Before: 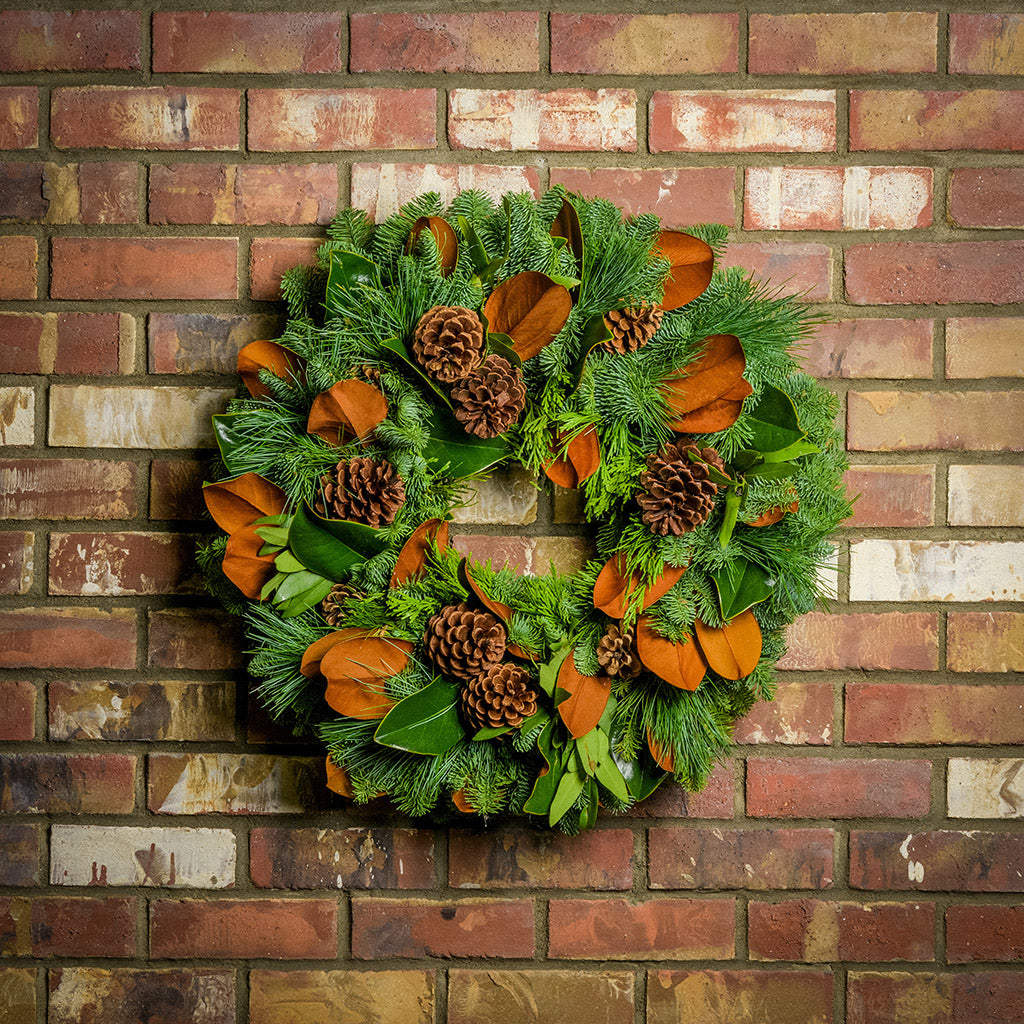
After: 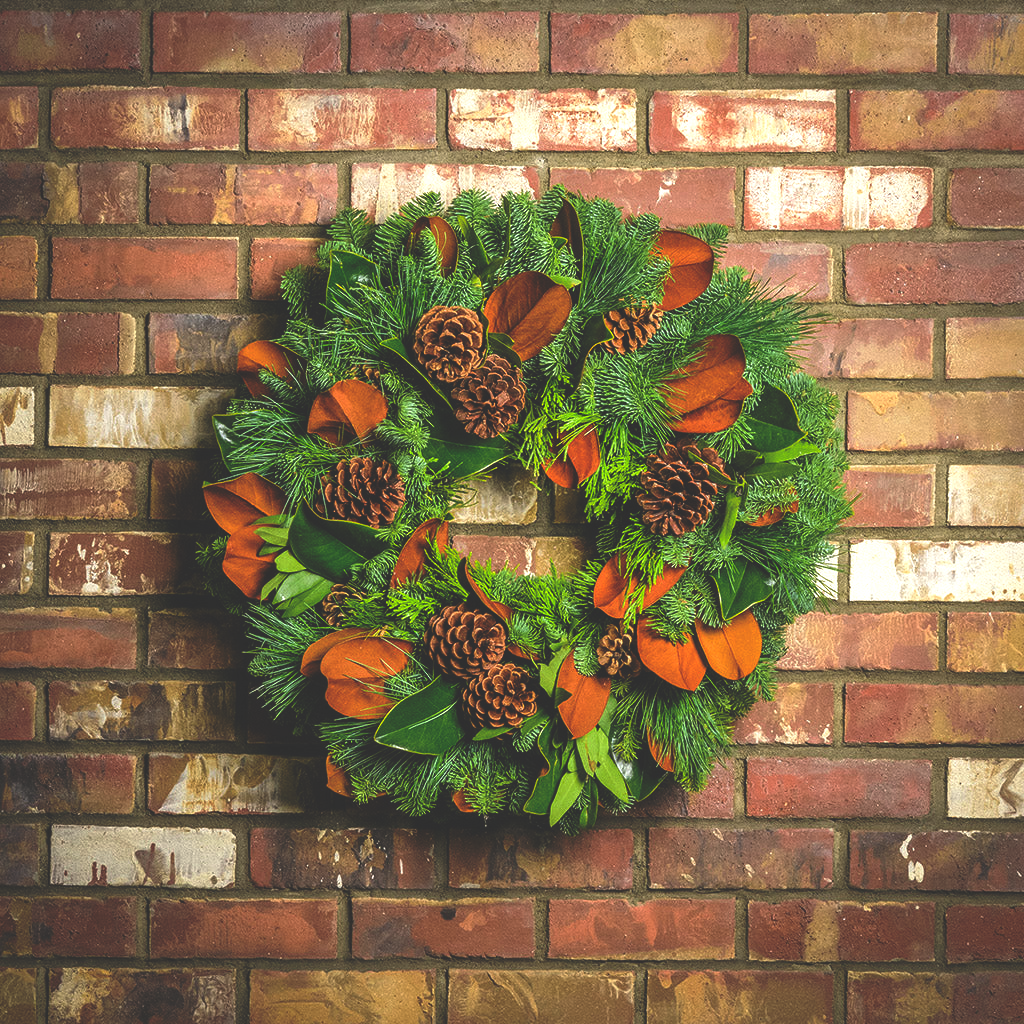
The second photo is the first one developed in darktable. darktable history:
rgb curve: curves: ch0 [(0, 0.186) (0.314, 0.284) (0.775, 0.708) (1, 1)], compensate middle gray true, preserve colors none
exposure: black level correction -0.002, exposure 0.54 EV, compensate highlight preservation false
